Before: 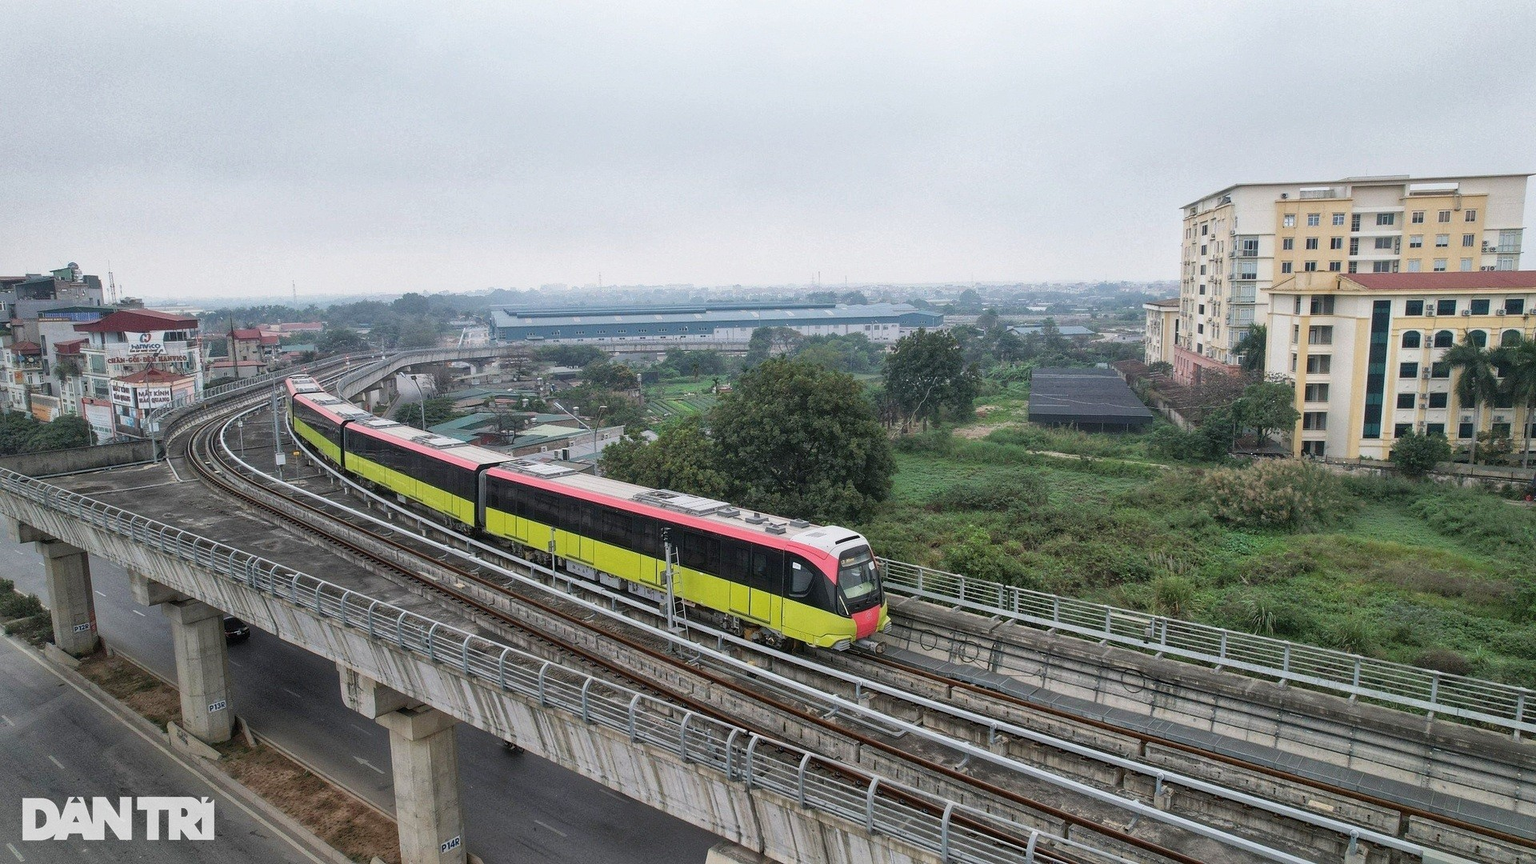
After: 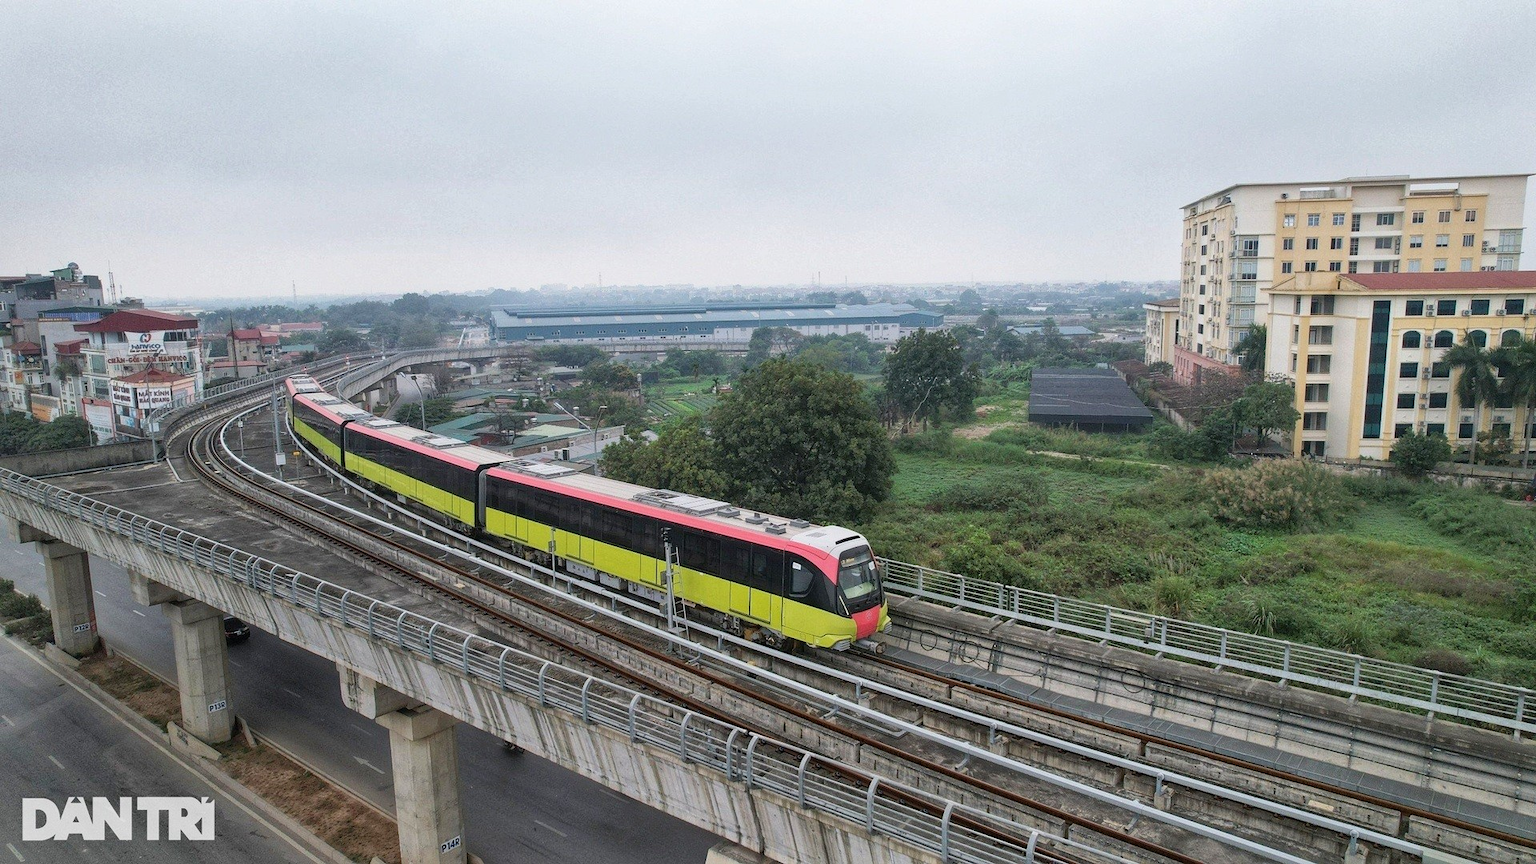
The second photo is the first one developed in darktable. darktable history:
velvia: strength 6.56%
